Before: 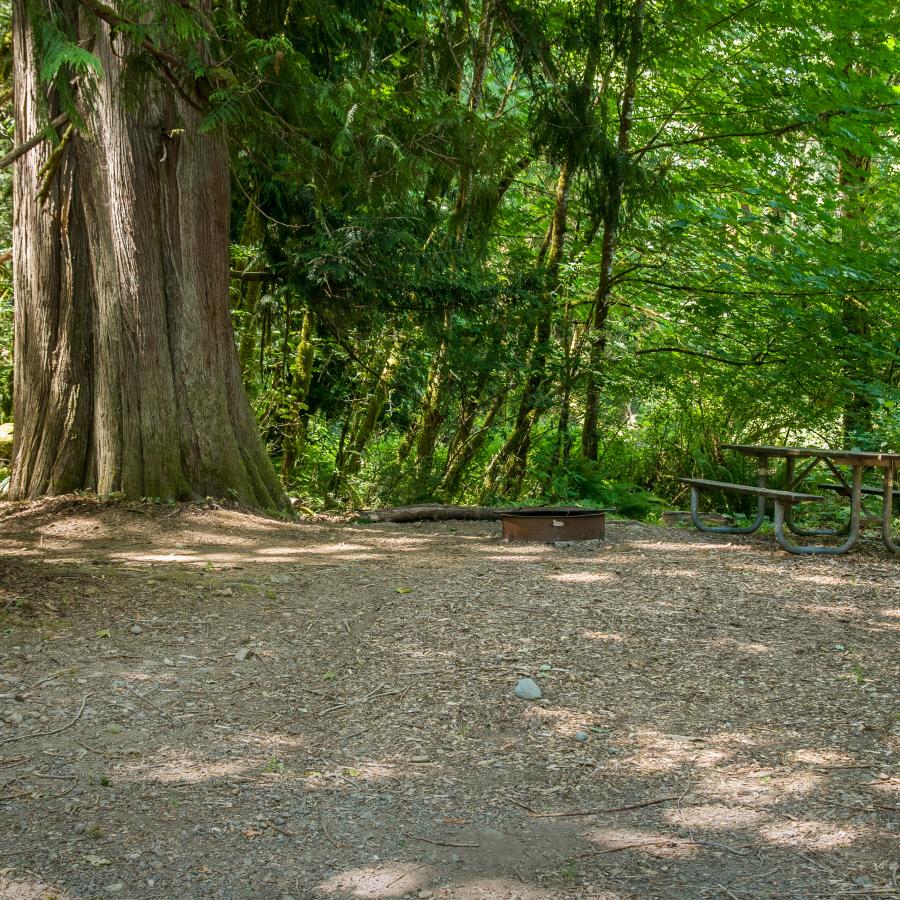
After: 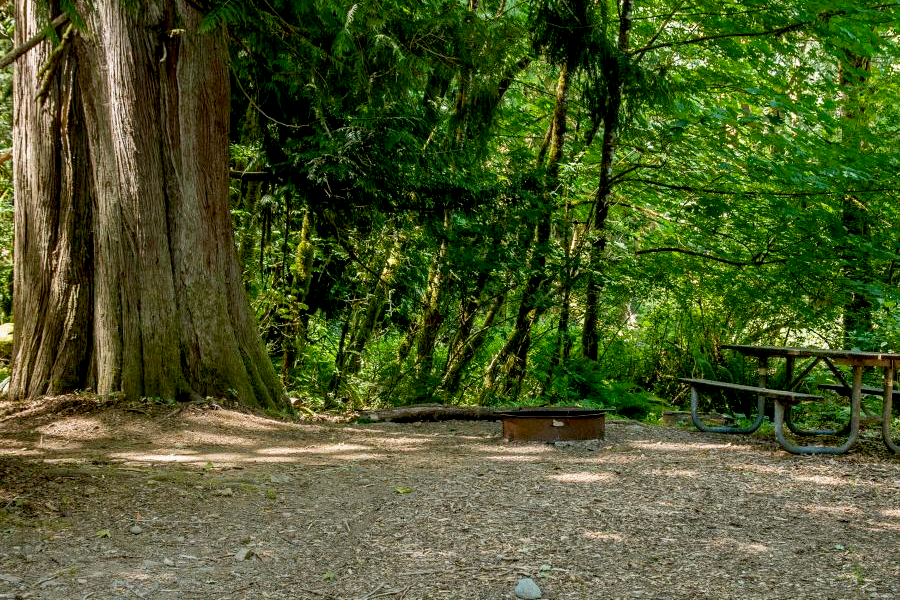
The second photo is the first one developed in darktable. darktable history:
crop: top 11.169%, bottom 22.161%
exposure: black level correction 0.017, exposure -0.006 EV, compensate highlight preservation false
